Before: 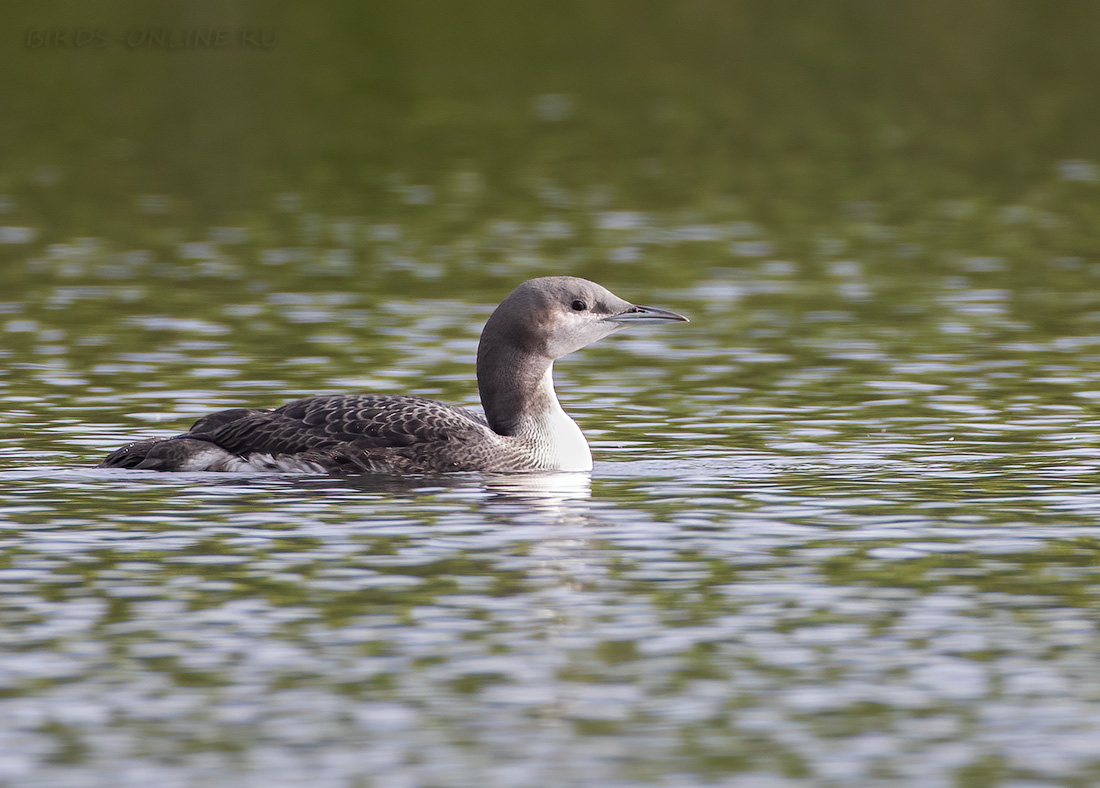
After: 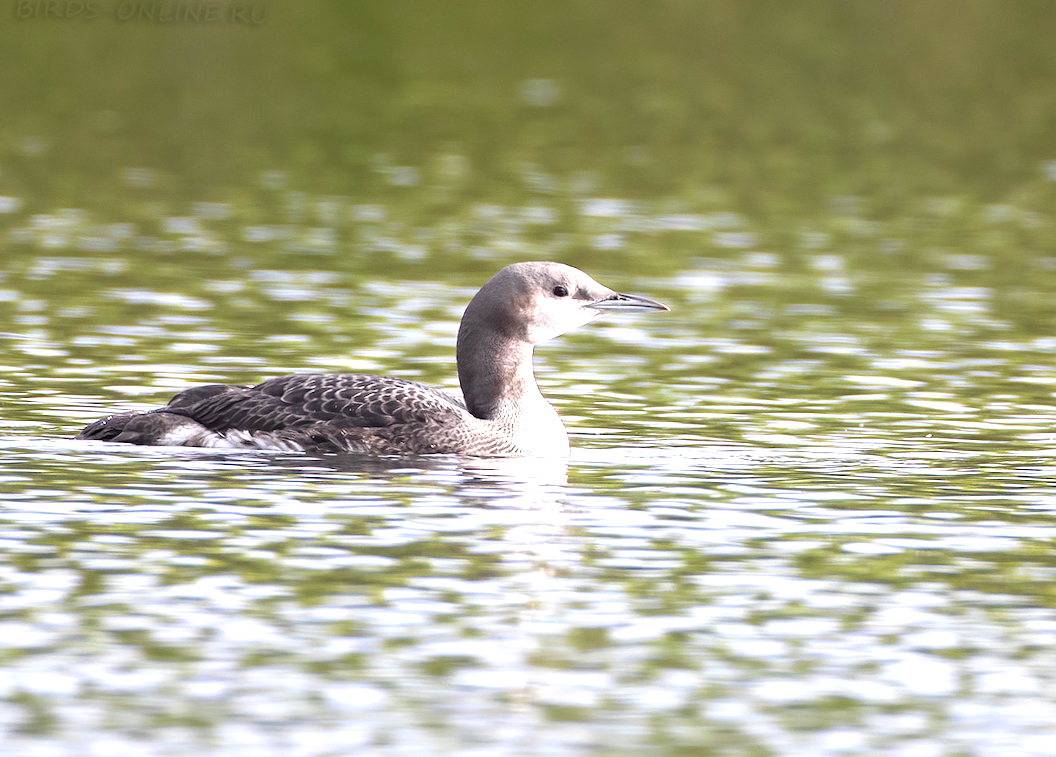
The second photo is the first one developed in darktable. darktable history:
crop and rotate: angle -1.69°
exposure: exposure 1.2 EV, compensate highlight preservation false
